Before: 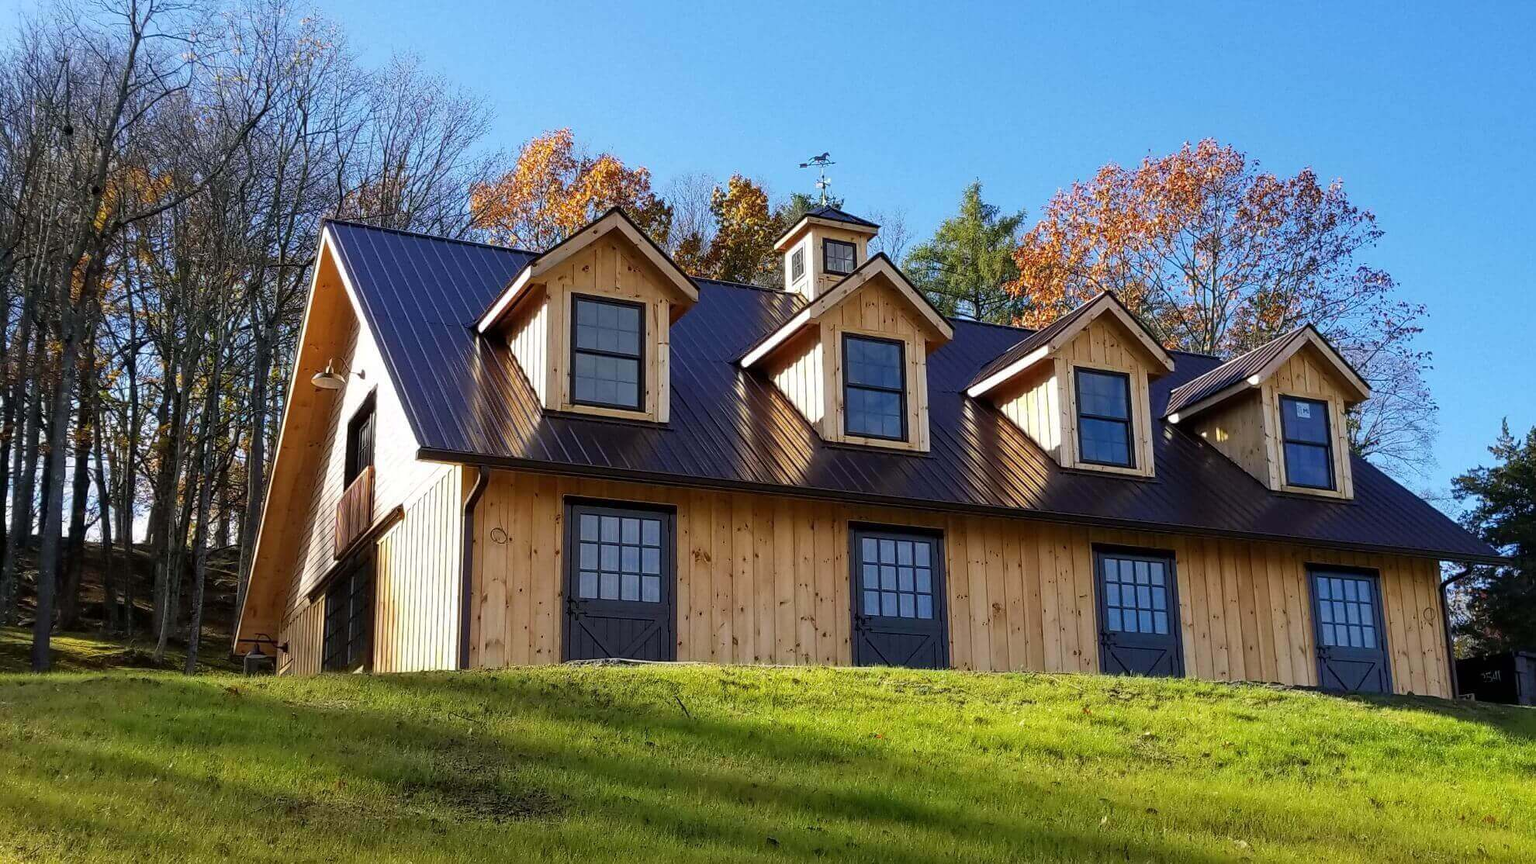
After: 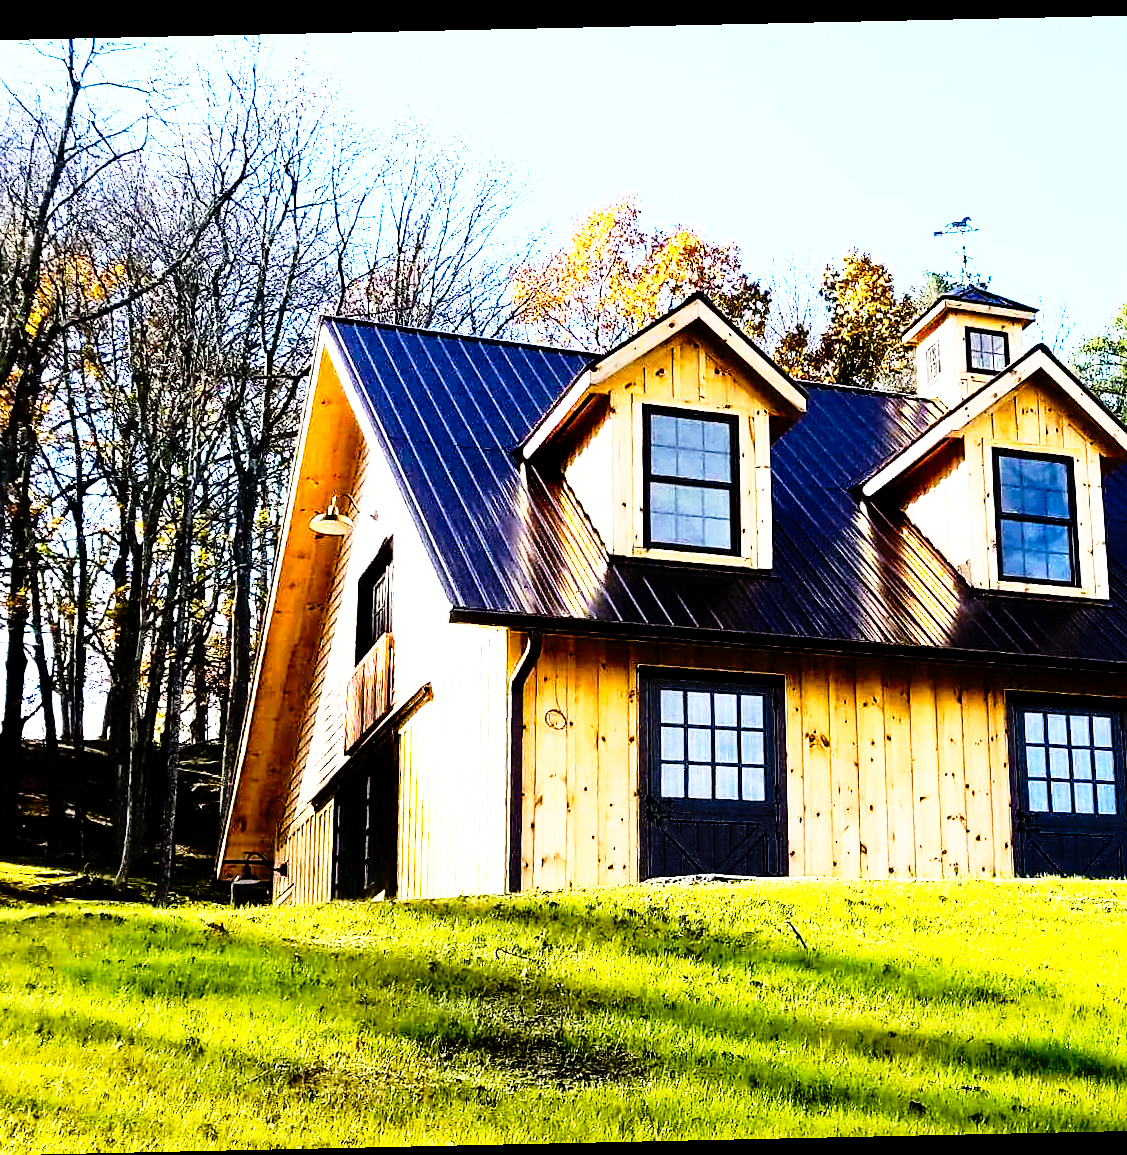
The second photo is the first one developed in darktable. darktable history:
crop: left 5.114%, right 38.589%
base curve: curves: ch0 [(0, 0) (0.012, 0.01) (0.073, 0.168) (0.31, 0.711) (0.645, 0.957) (1, 1)], preserve colors none
color balance rgb: perceptual saturation grading › global saturation 20%, global vibrance 20%
rotate and perspective: rotation -1.24°, automatic cropping off
exposure: black level correction 0.007, exposure 0.093 EV, compensate highlight preservation false
rgb curve: curves: ch0 [(0, 0) (0.21, 0.15) (0.24, 0.21) (0.5, 0.75) (0.75, 0.96) (0.89, 0.99) (1, 1)]; ch1 [(0, 0.02) (0.21, 0.13) (0.25, 0.2) (0.5, 0.67) (0.75, 0.9) (0.89, 0.97) (1, 1)]; ch2 [(0, 0.02) (0.21, 0.13) (0.25, 0.2) (0.5, 0.67) (0.75, 0.9) (0.89, 0.97) (1, 1)], compensate middle gray true
sharpen: amount 0.2
